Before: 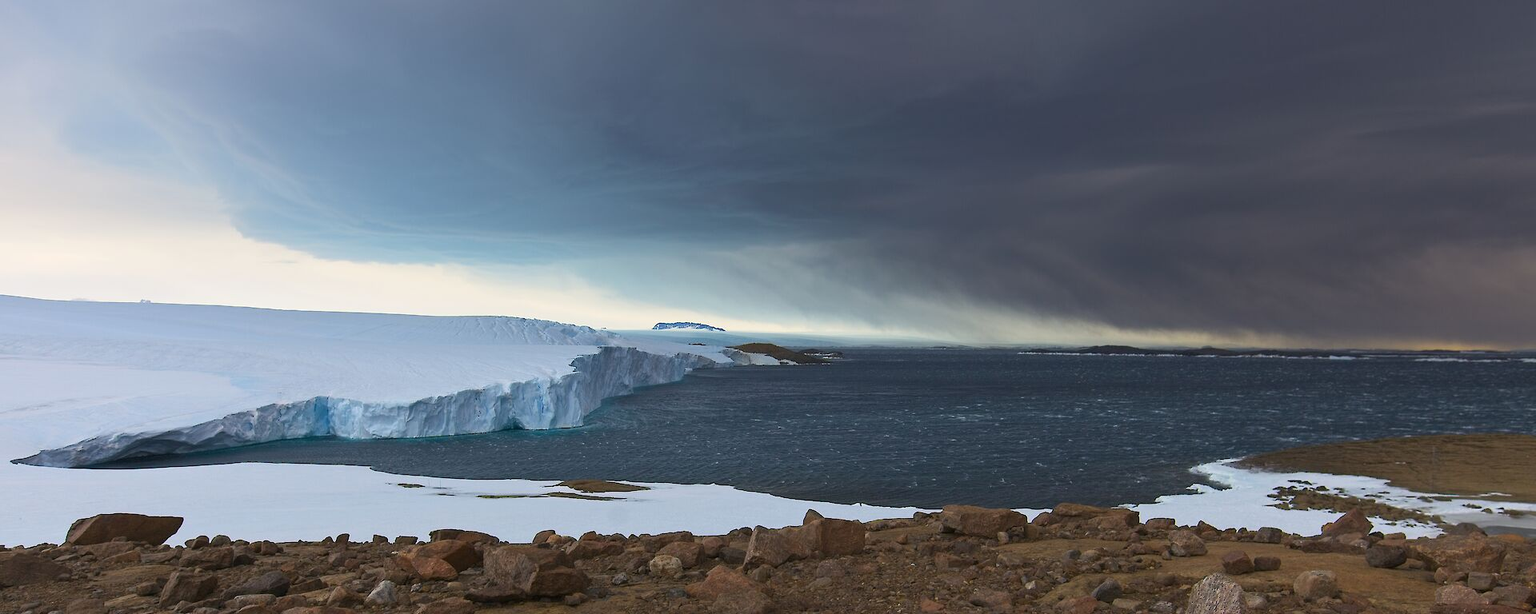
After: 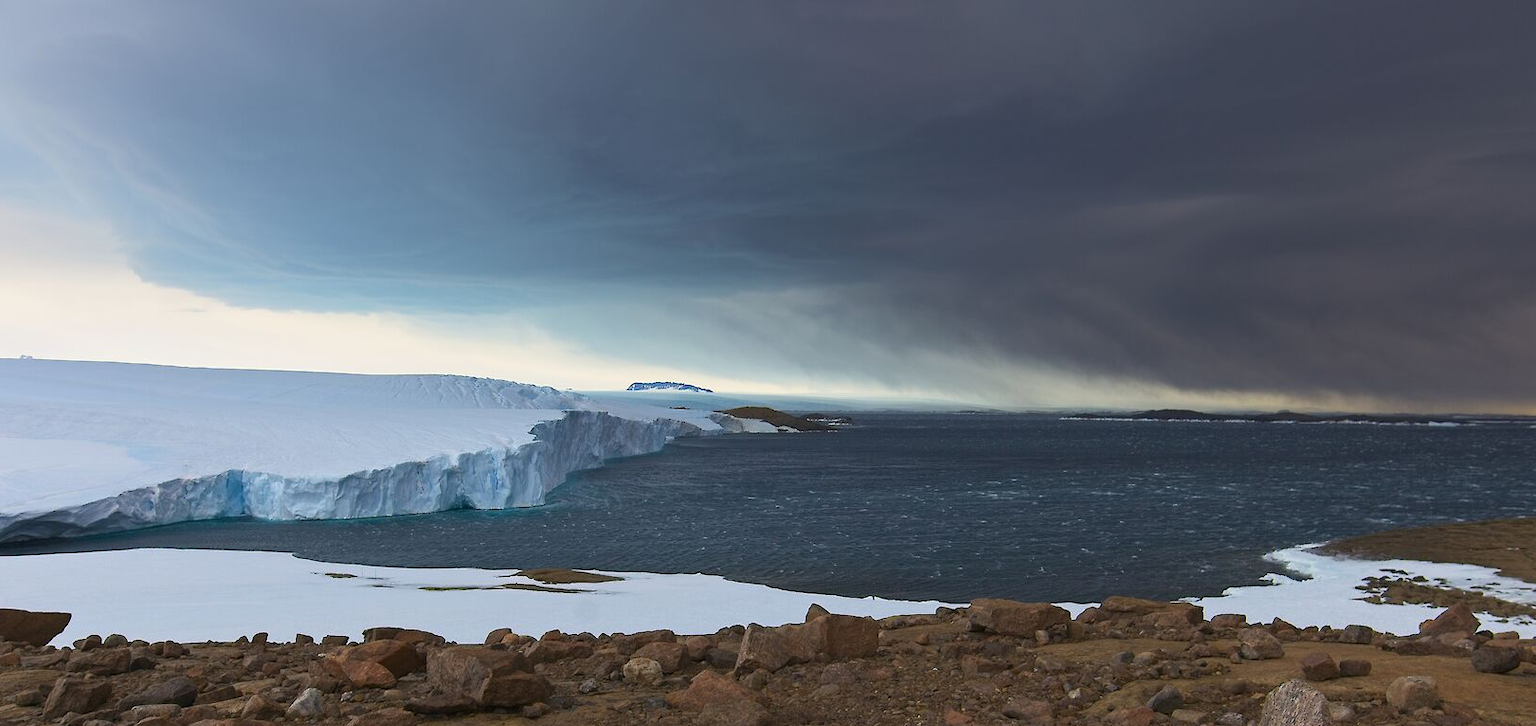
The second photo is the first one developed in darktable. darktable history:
crop: left 8.044%, right 7.497%
